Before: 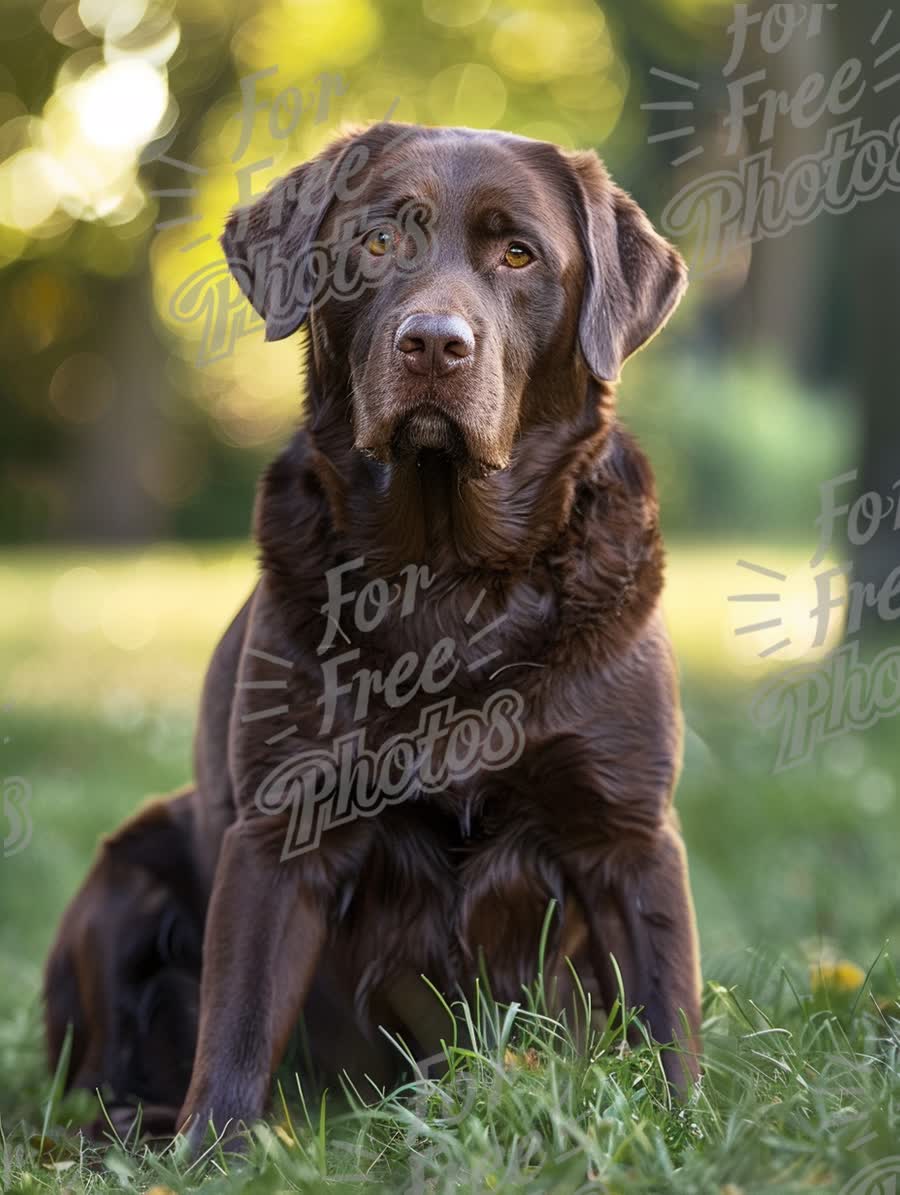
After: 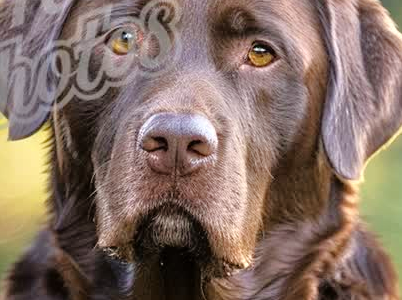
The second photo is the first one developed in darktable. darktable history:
crop: left 28.64%, top 16.832%, right 26.637%, bottom 58.055%
tone equalizer: -7 EV 0.15 EV, -6 EV 0.6 EV, -5 EV 1.15 EV, -4 EV 1.33 EV, -3 EV 1.15 EV, -2 EV 0.6 EV, -1 EV 0.15 EV, mask exposure compensation -0.5 EV
